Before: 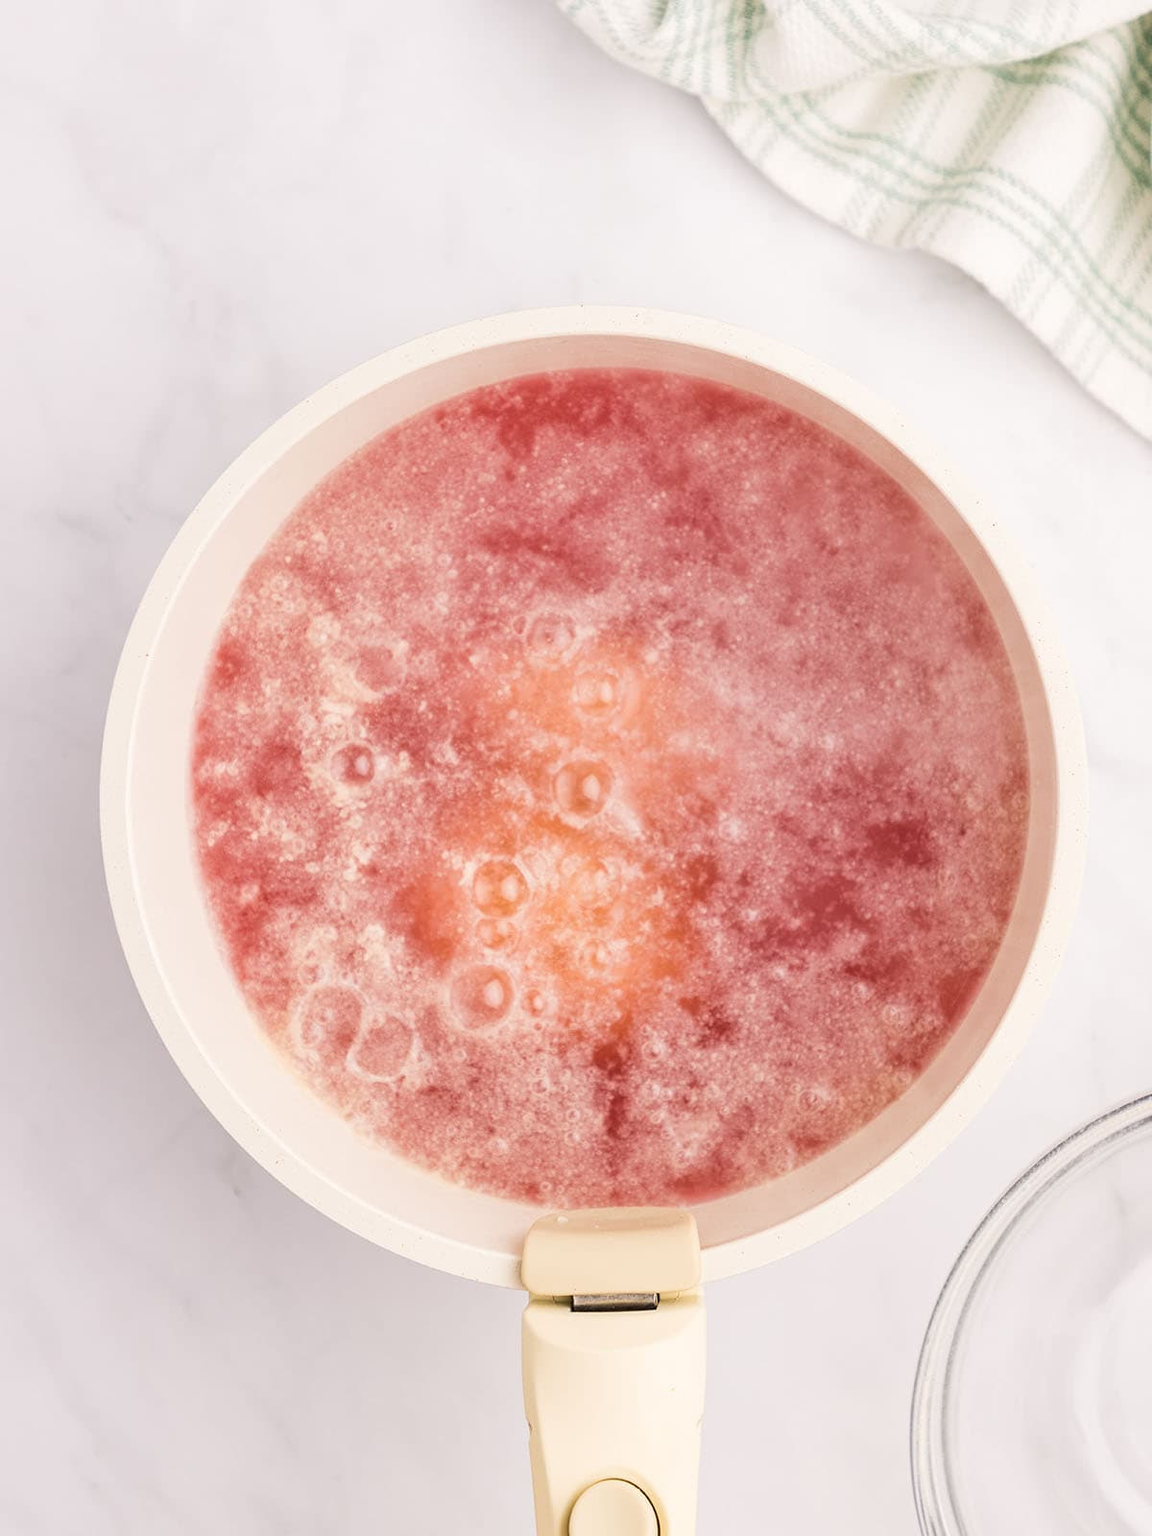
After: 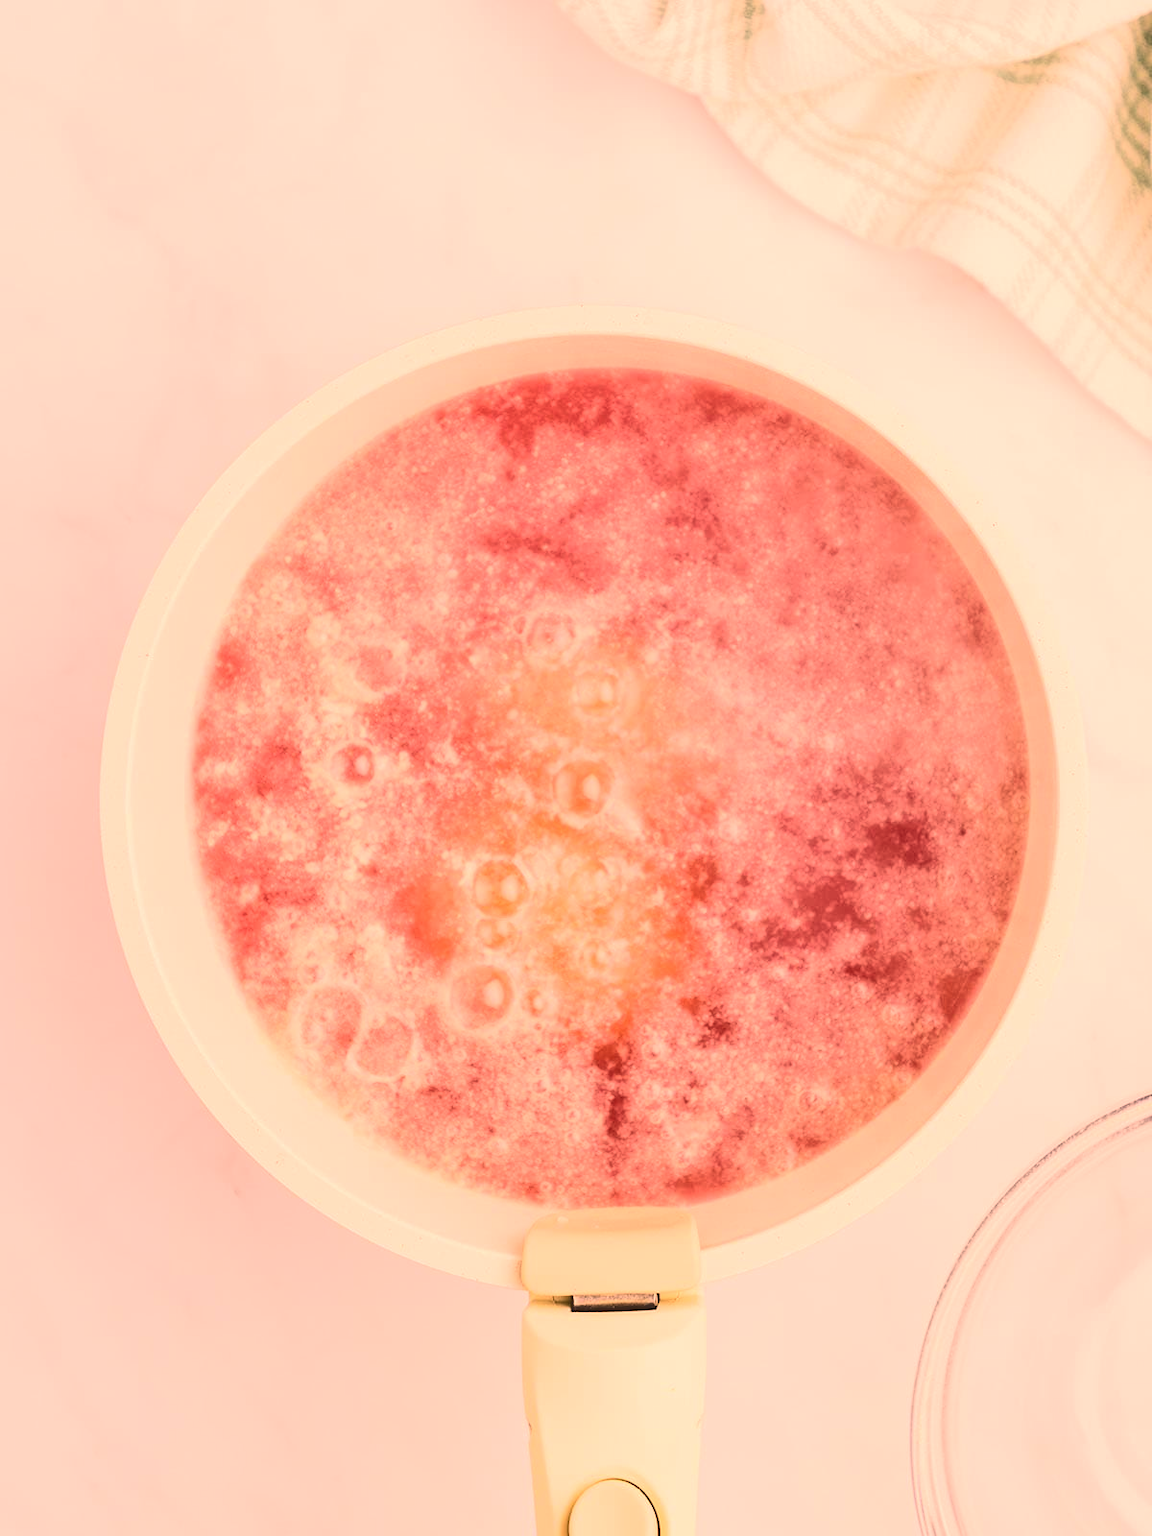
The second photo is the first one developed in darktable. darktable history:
color correction: highlights a* 22.47, highlights b* 22.4
tone curve: curves: ch0 [(0, 0) (0.003, 0.178) (0.011, 0.177) (0.025, 0.177) (0.044, 0.178) (0.069, 0.178) (0.1, 0.18) (0.136, 0.183) (0.177, 0.199) (0.224, 0.227) (0.277, 0.278) (0.335, 0.357) (0.399, 0.449) (0.468, 0.546) (0.543, 0.65) (0.623, 0.724) (0.709, 0.804) (0.801, 0.868) (0.898, 0.921) (1, 1)], color space Lab, independent channels, preserve colors none
